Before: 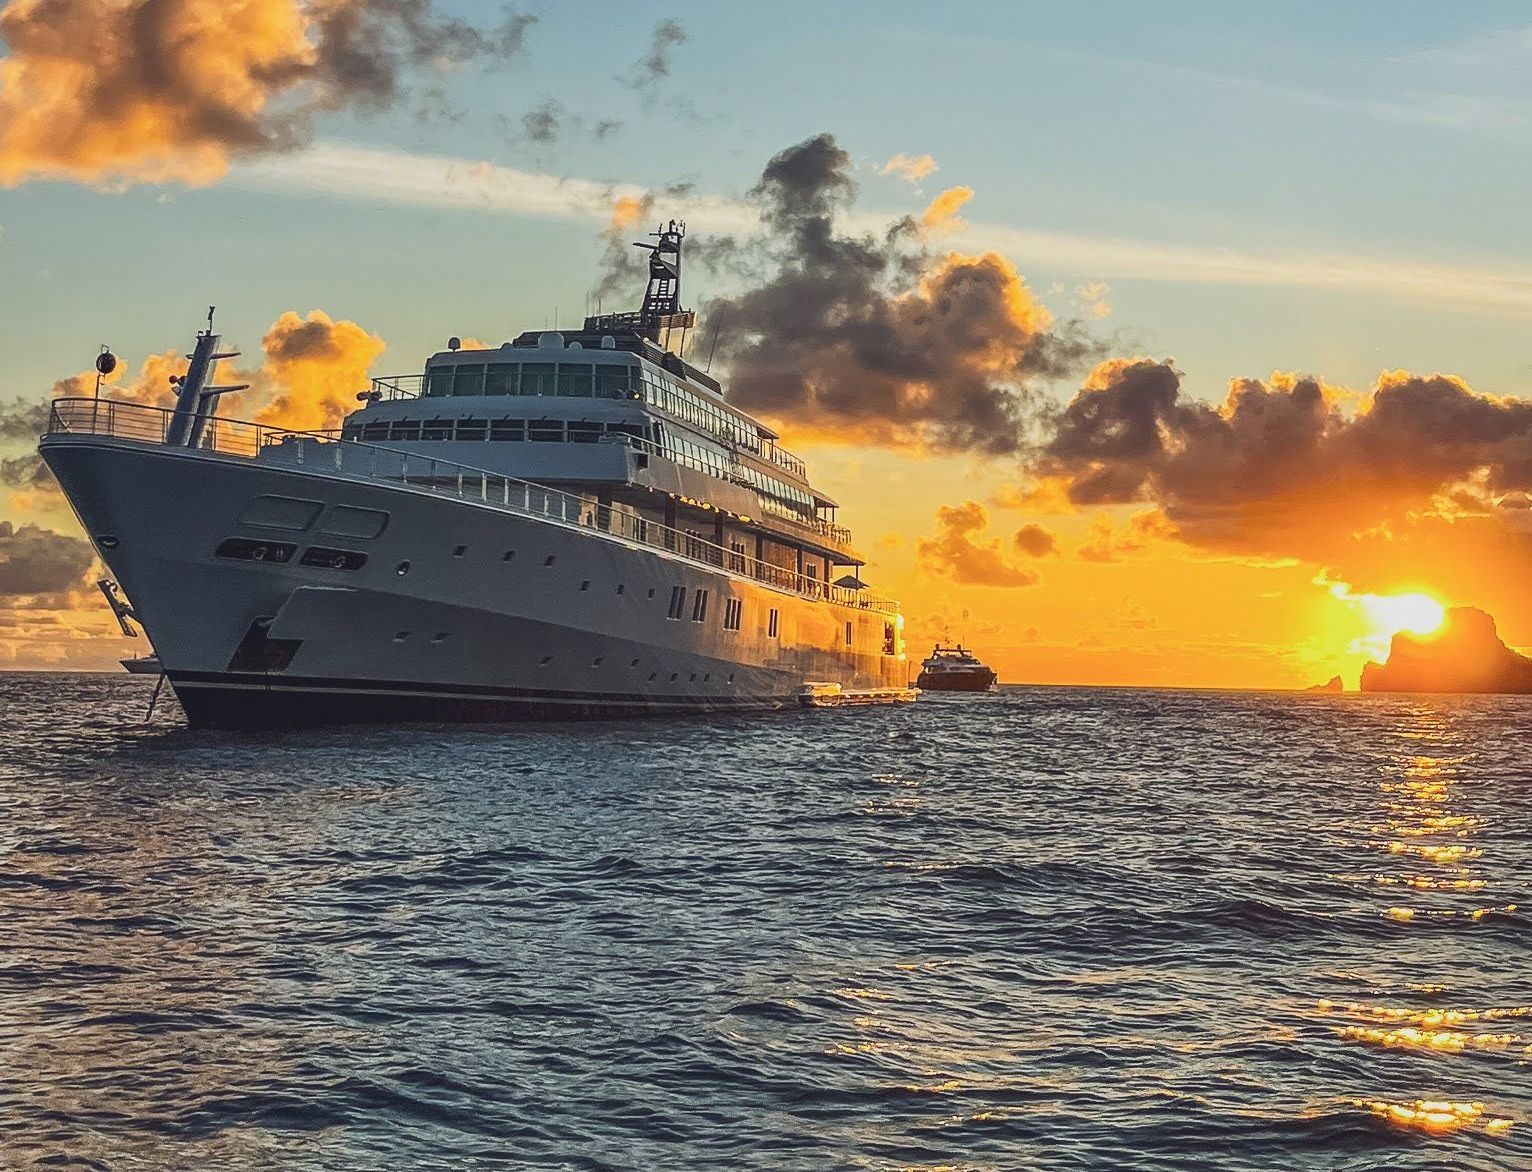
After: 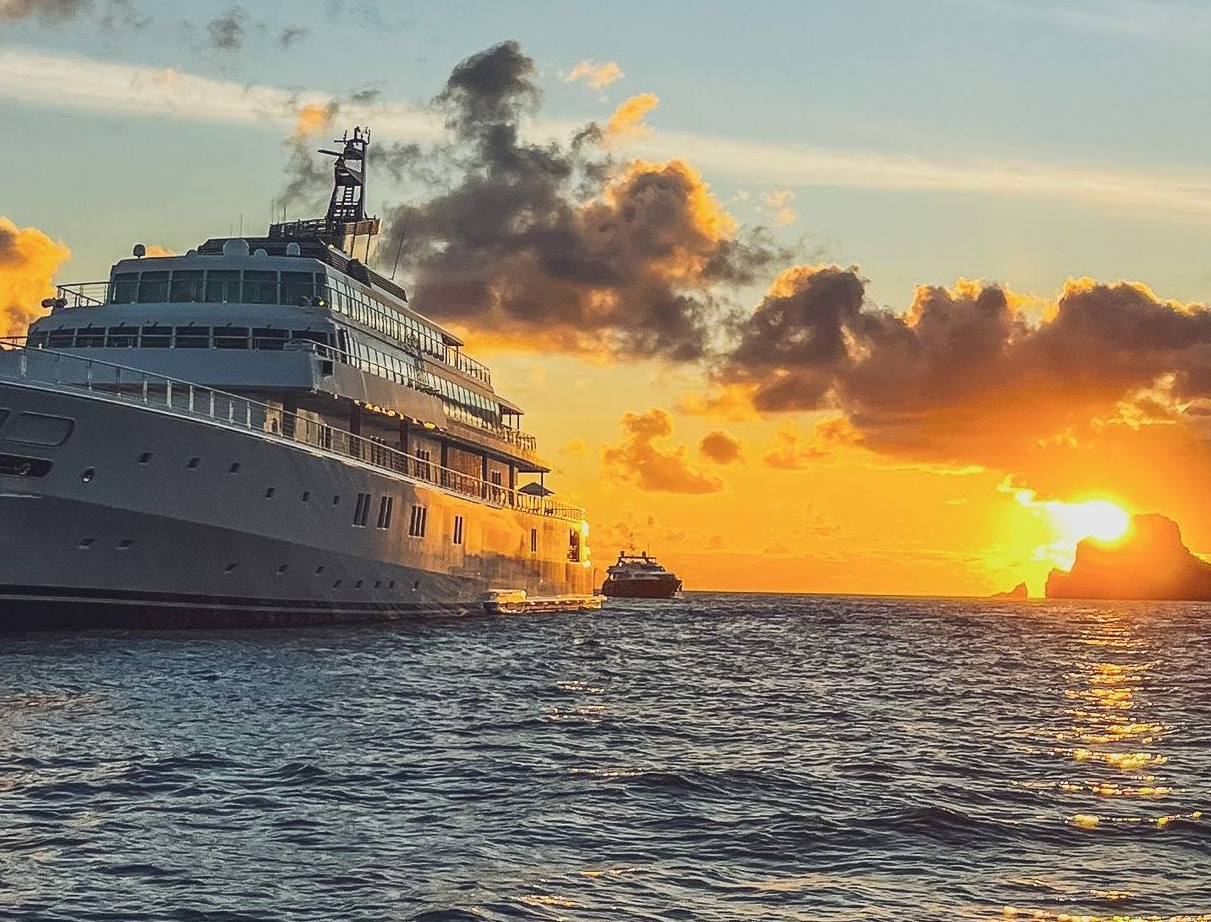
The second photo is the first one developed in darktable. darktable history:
tone equalizer: mask exposure compensation -0.497 EV
crop and rotate: left 20.599%, top 7.978%, right 0.313%, bottom 13.349%
